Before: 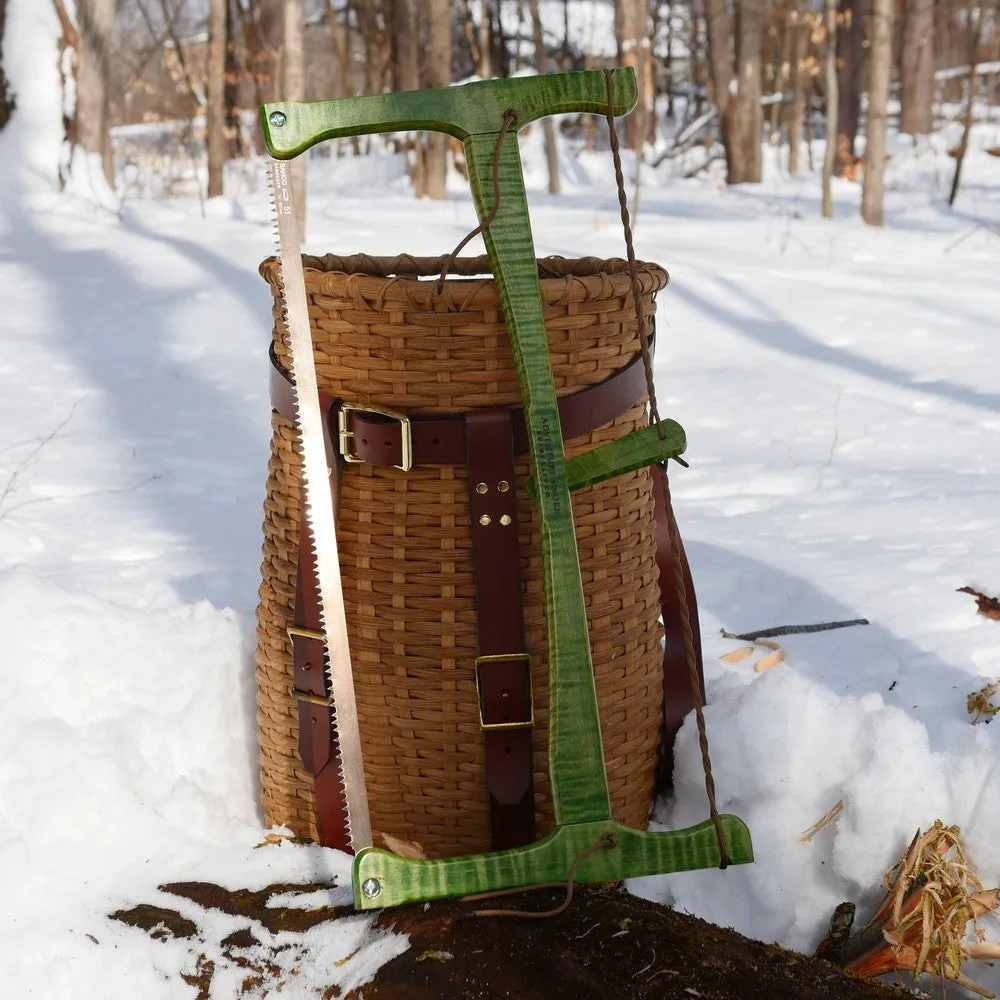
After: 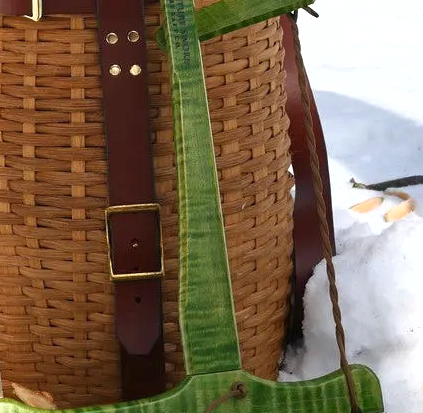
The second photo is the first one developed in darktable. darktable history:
crop: left 37.033%, top 45.003%, right 20.591%, bottom 13.614%
exposure: black level correction 0, exposure 0.695 EV, compensate highlight preservation false
shadows and highlights: soften with gaussian
